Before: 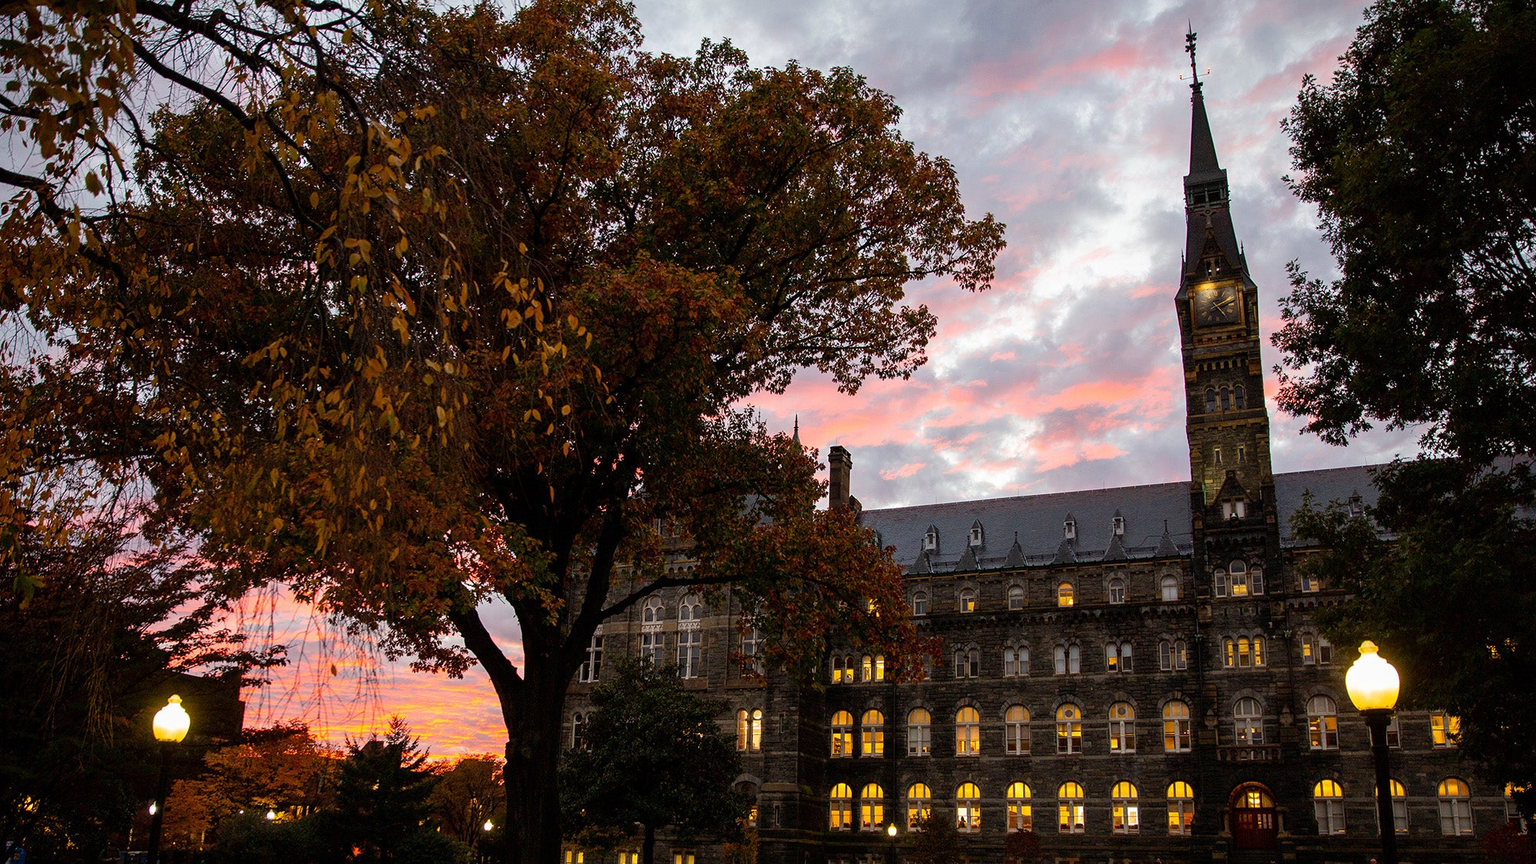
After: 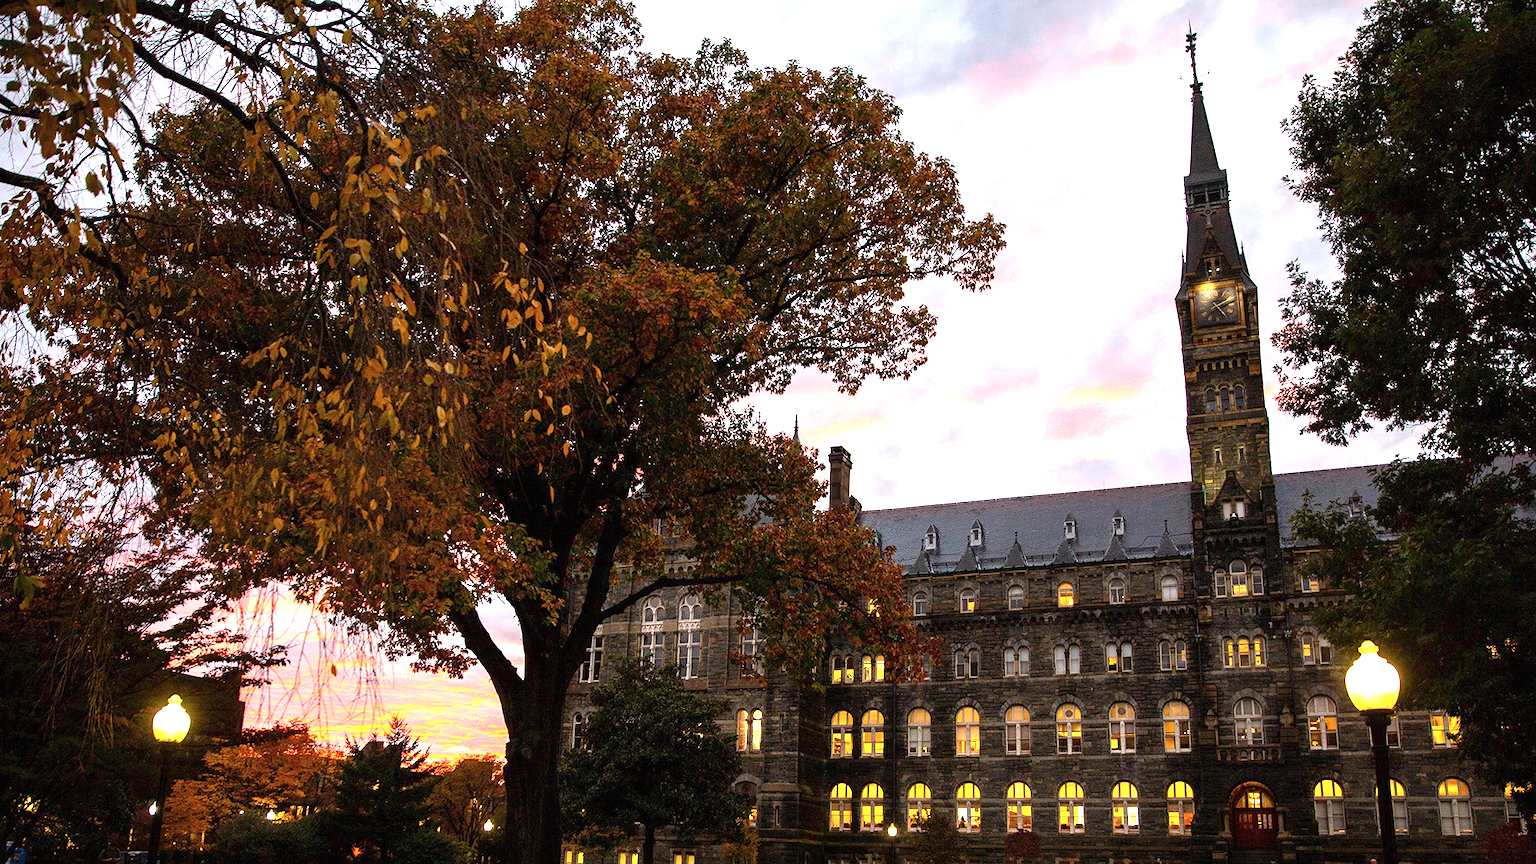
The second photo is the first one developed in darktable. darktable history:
shadows and highlights: shadows -8.67, white point adjustment 1.61, highlights 9.62
exposure: black level correction 0, exposure 1.095 EV, compensate highlight preservation false
contrast brightness saturation: saturation -0.047
